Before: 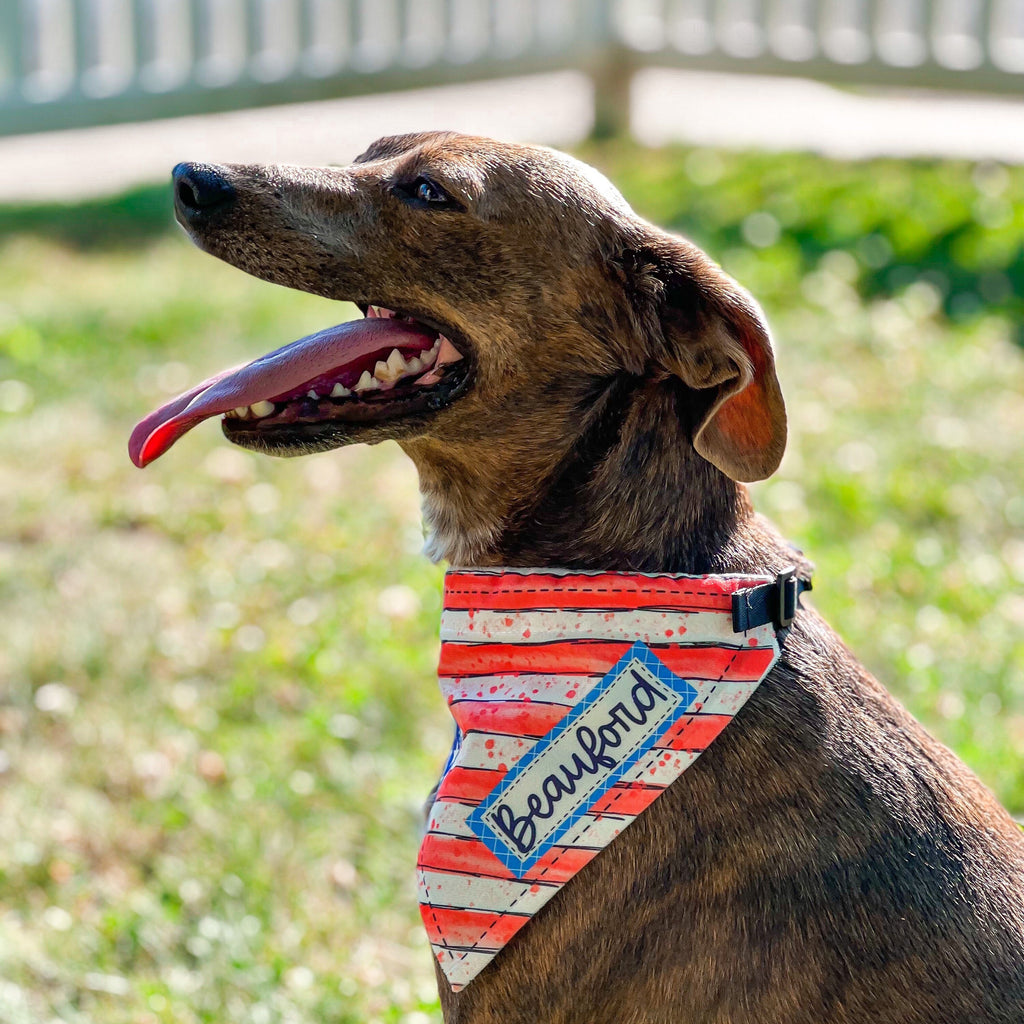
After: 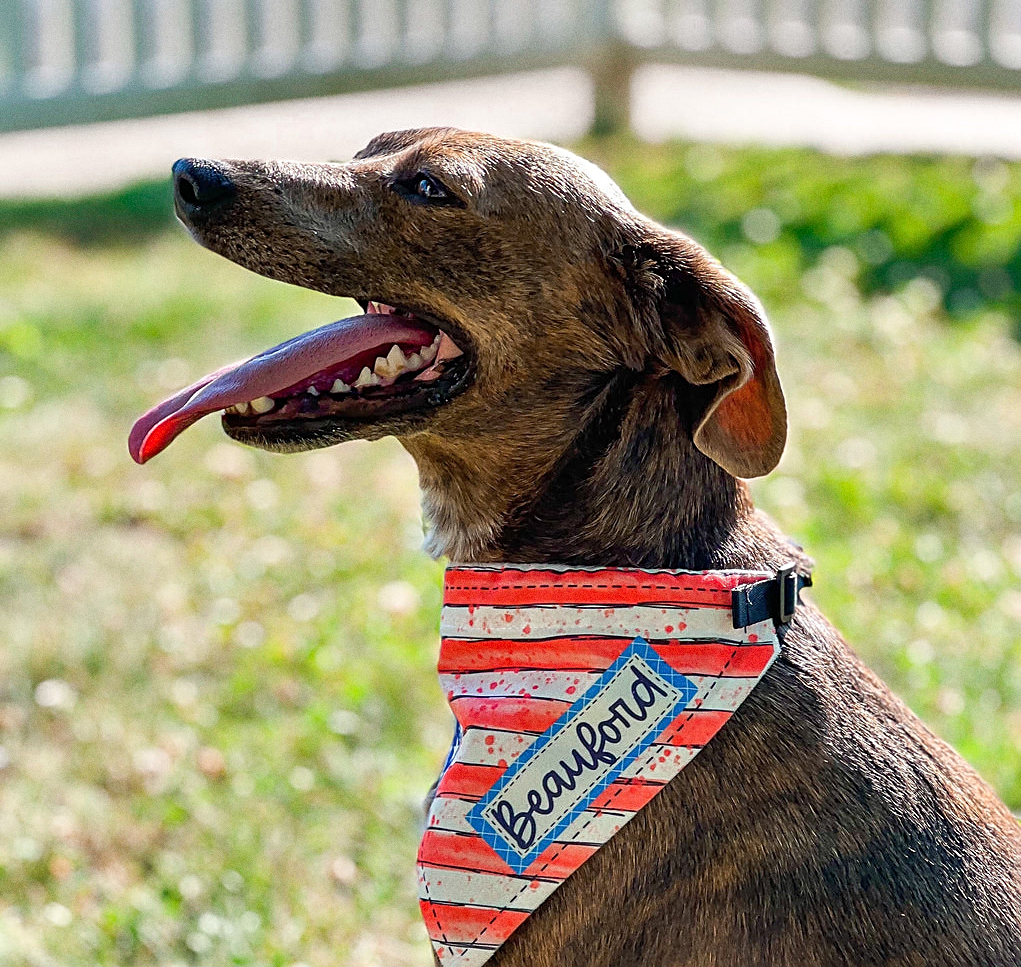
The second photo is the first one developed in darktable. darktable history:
crop: top 0.448%, right 0.264%, bottom 5.045%
sharpen: amount 0.55
grain: coarseness 0.09 ISO
